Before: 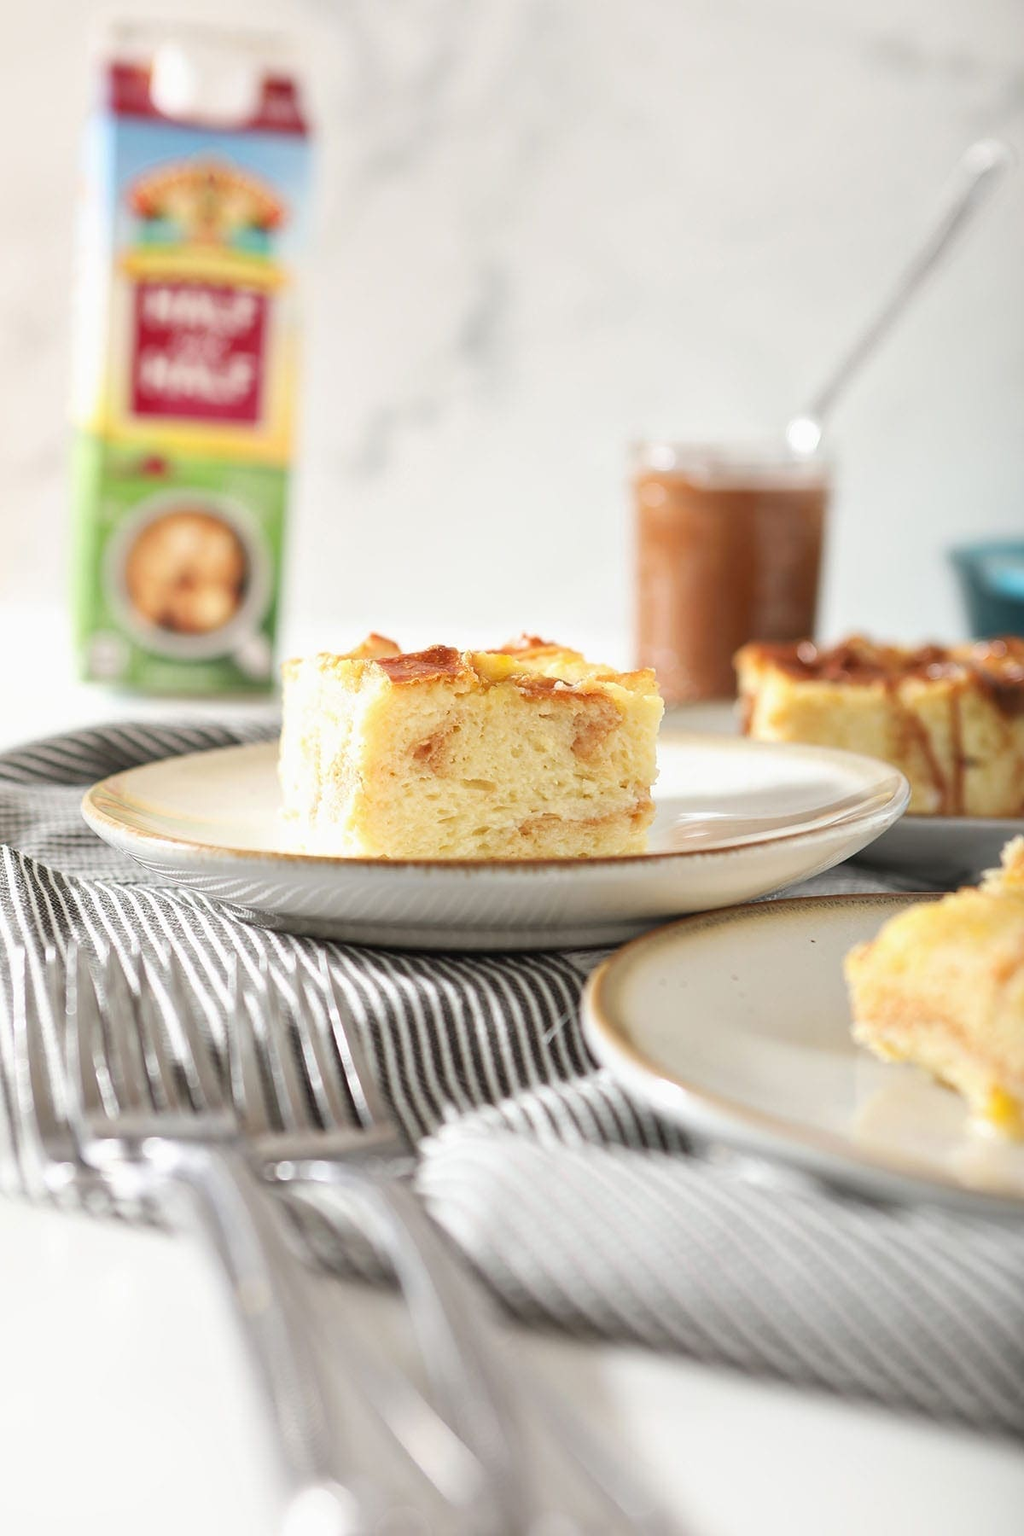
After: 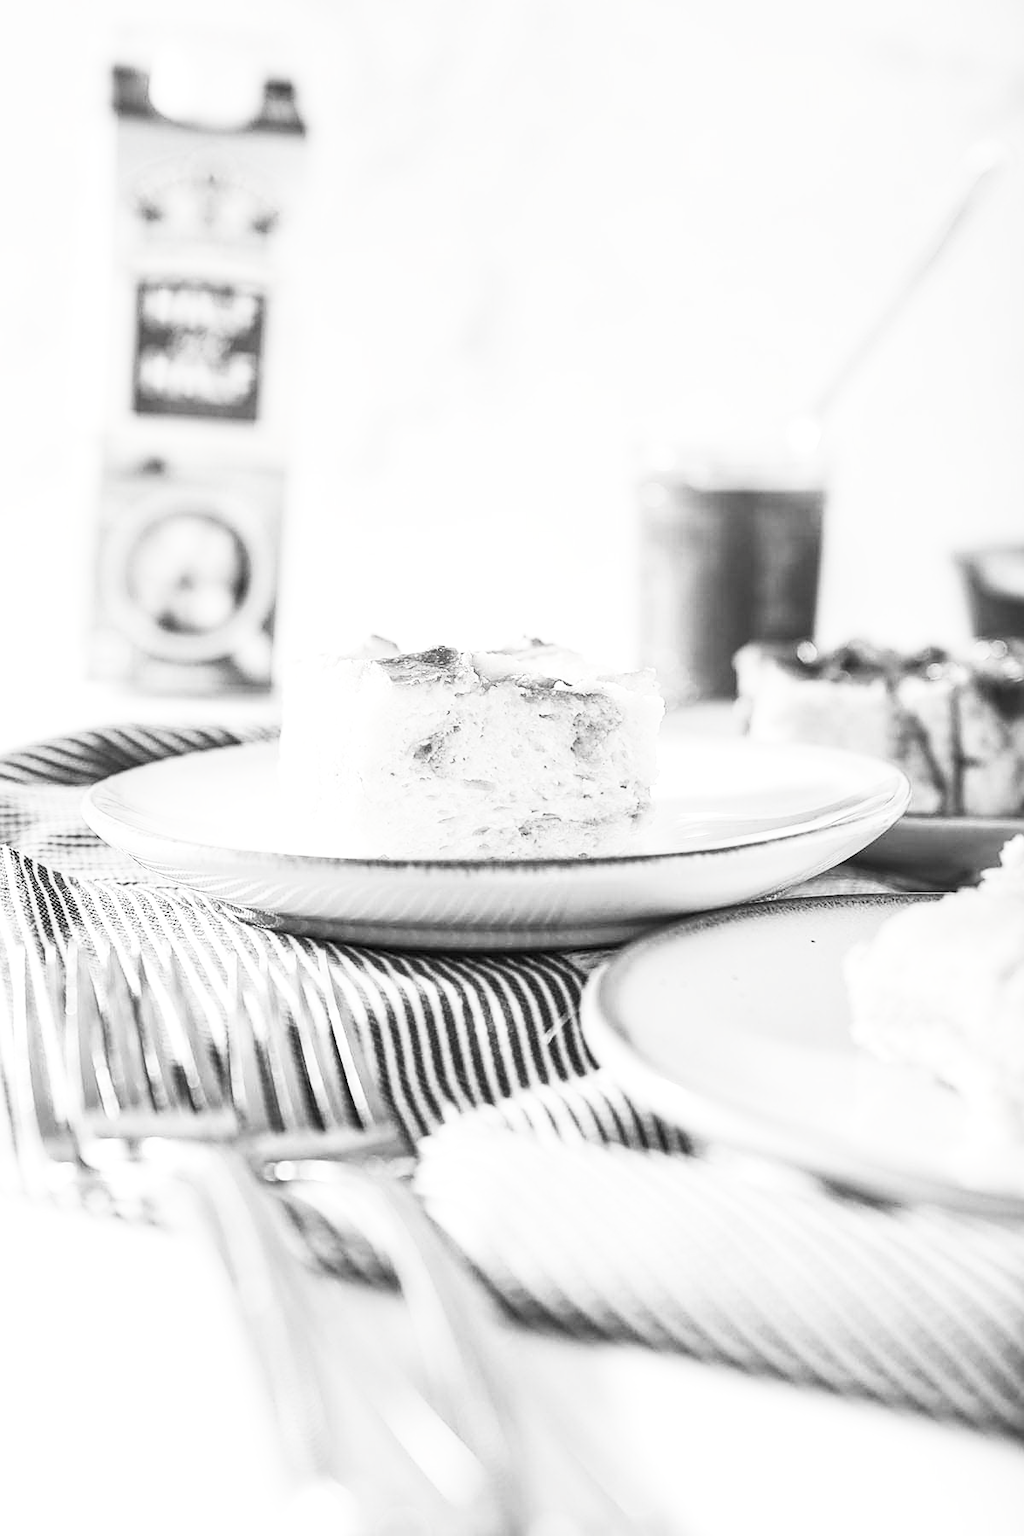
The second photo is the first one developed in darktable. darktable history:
exposure: exposure -0.067 EV, compensate highlight preservation false
contrast brightness saturation: contrast 0.53, brightness 0.49, saturation -0.991
sharpen: on, module defaults
local contrast: on, module defaults
